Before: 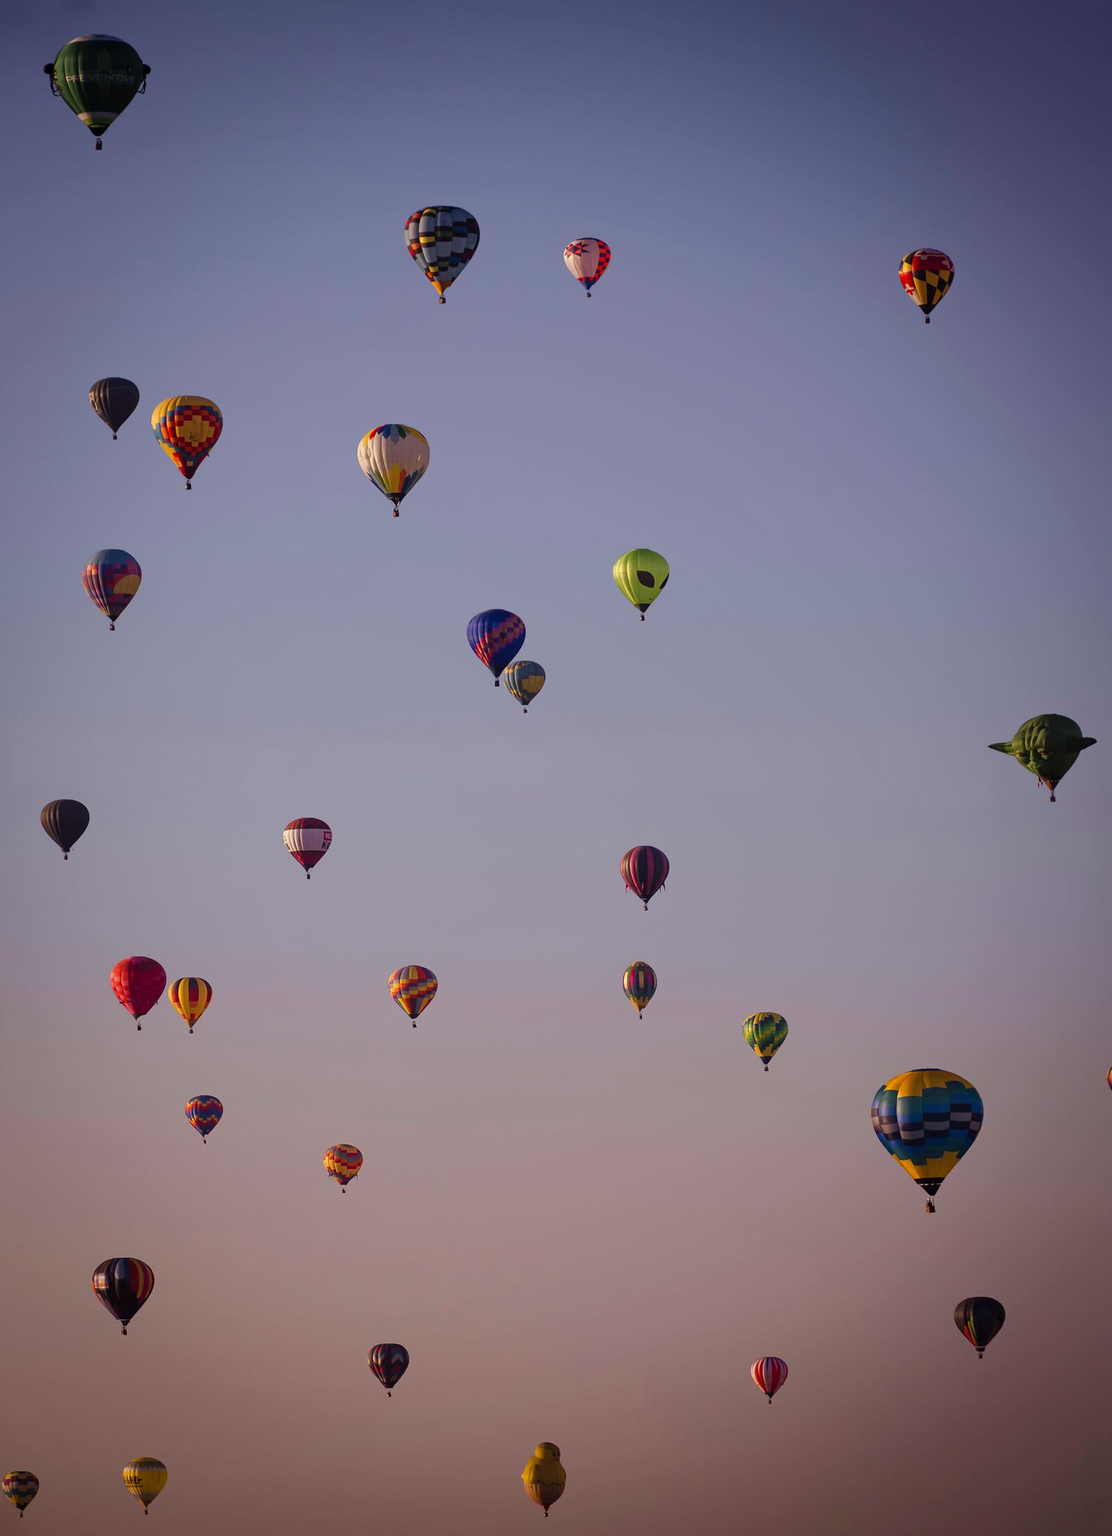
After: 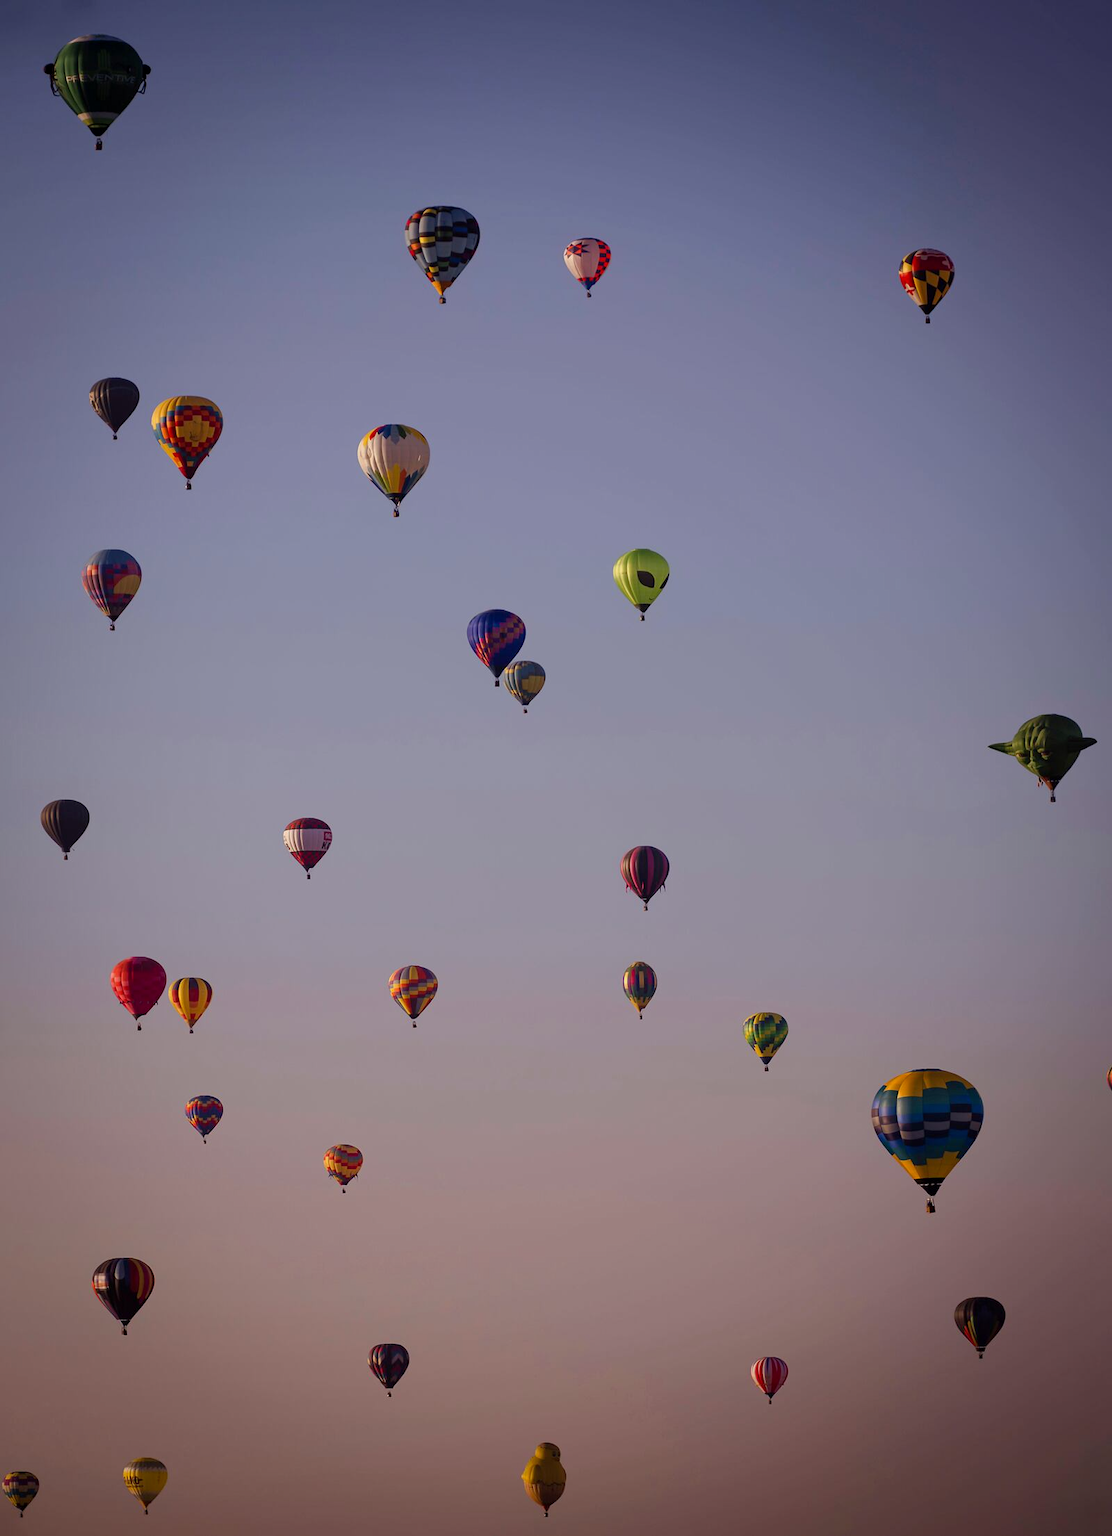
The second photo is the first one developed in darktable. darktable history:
exposure: black level correction 0.002, exposure -0.1 EV, compensate highlight preservation false
